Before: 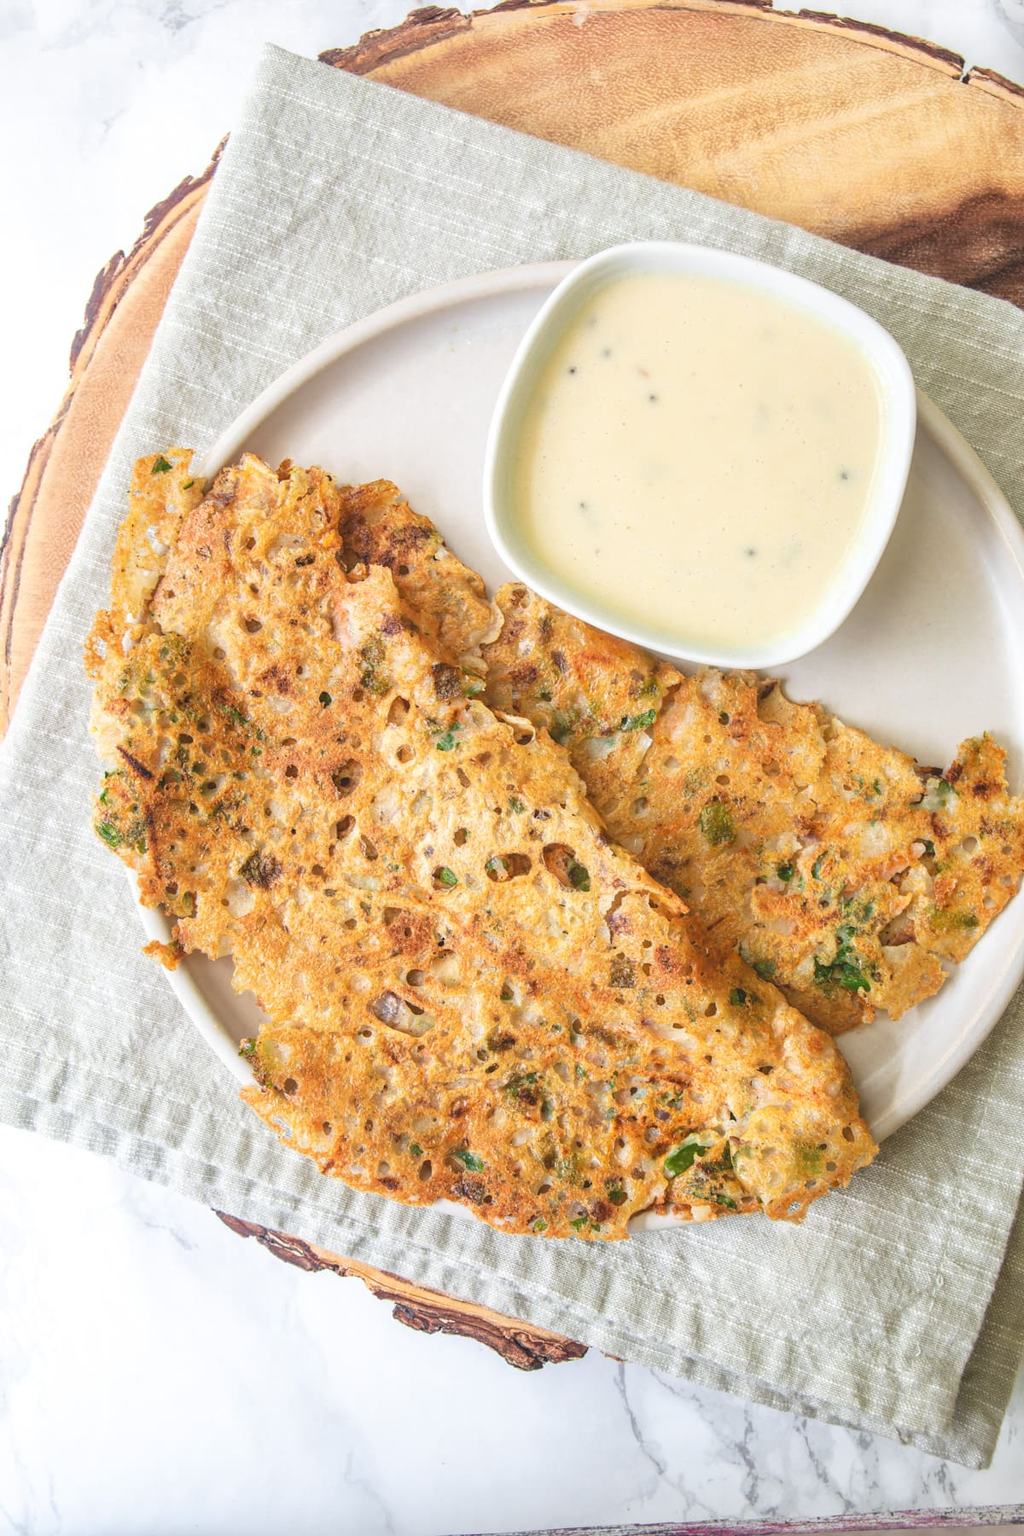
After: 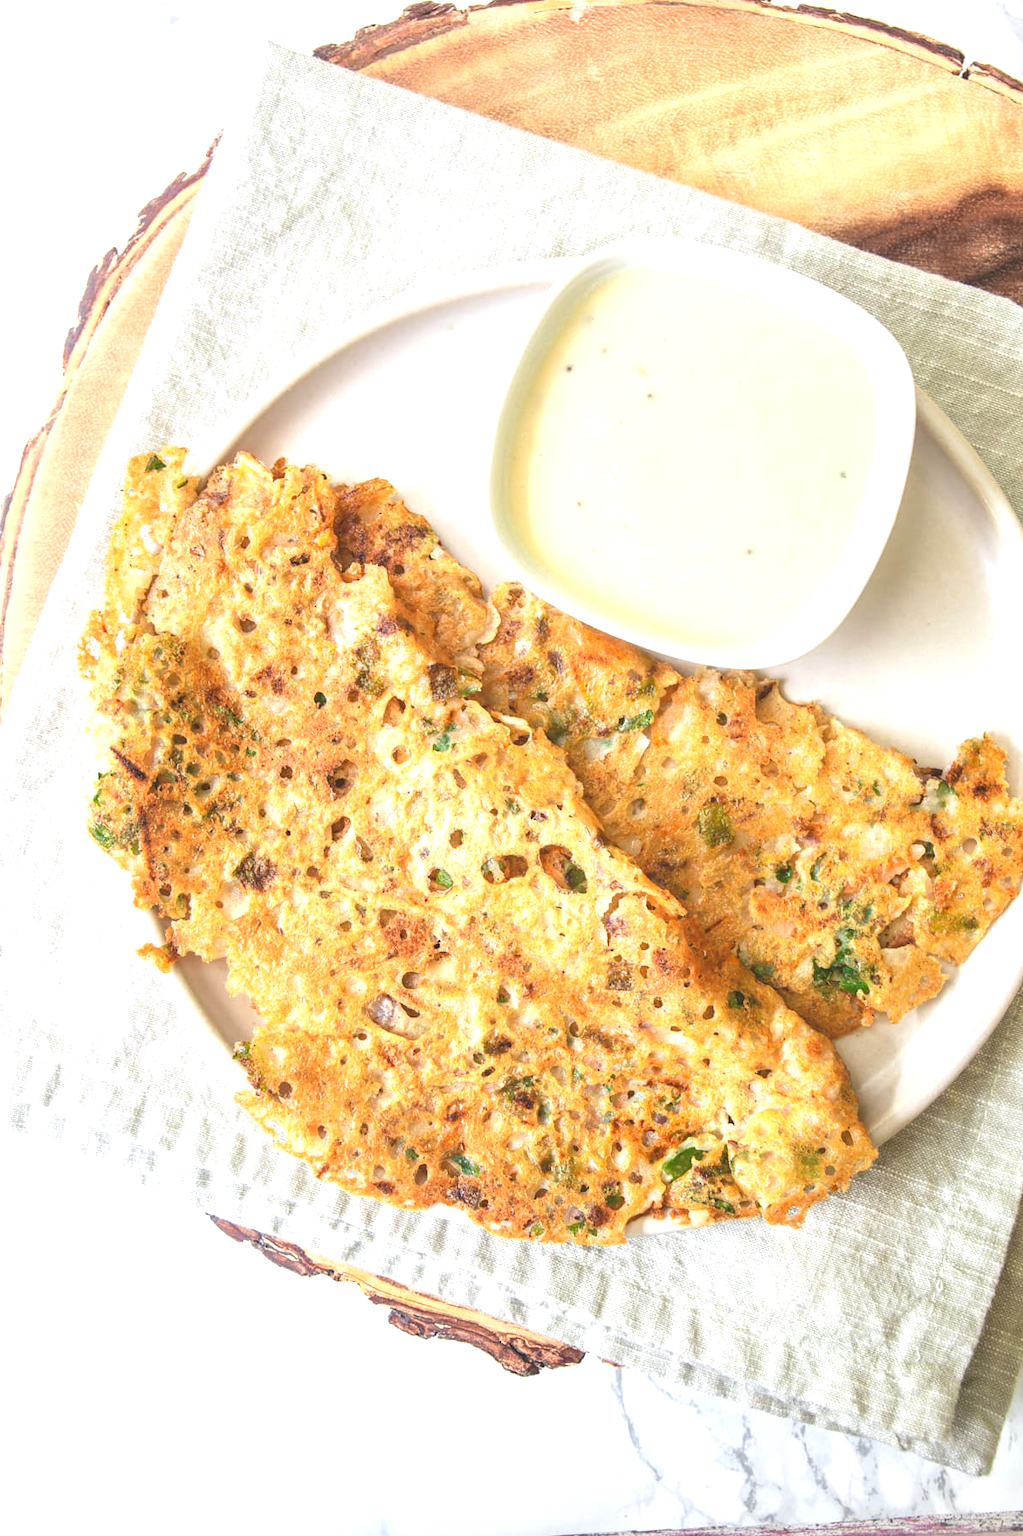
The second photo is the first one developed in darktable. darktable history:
crop and rotate: left 0.818%, top 0.347%, bottom 0.406%
exposure: exposure 0.601 EV, compensate highlight preservation false
